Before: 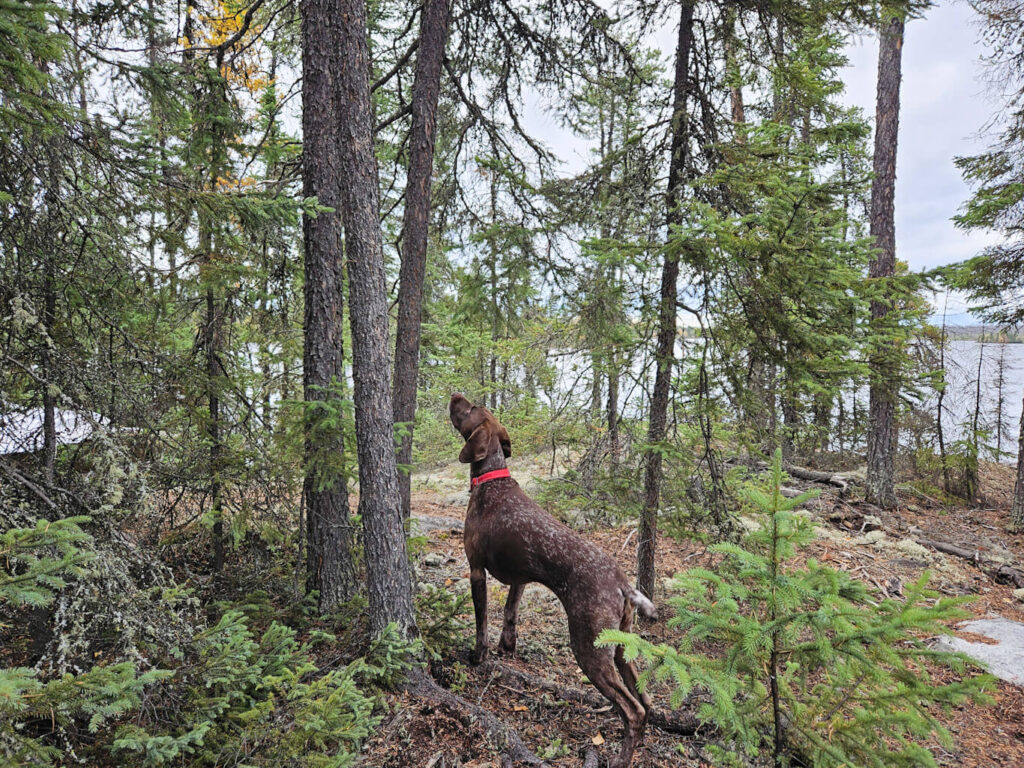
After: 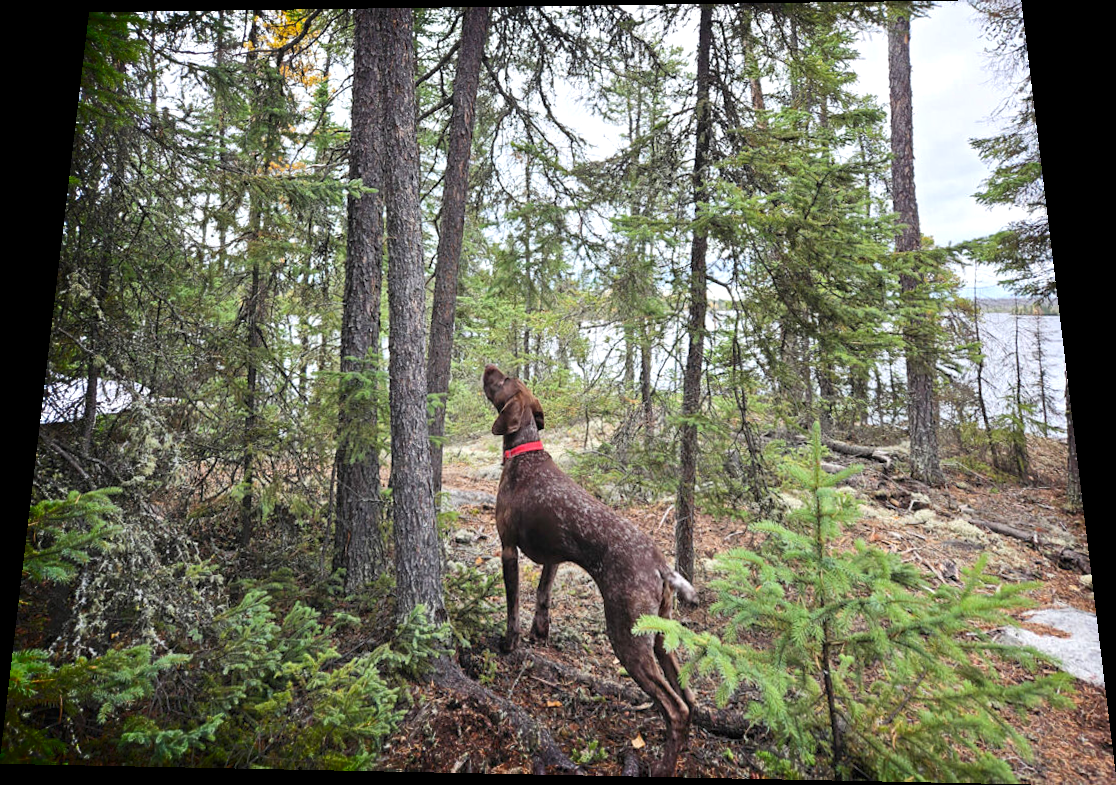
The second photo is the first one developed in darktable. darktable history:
rotate and perspective: rotation 0.128°, lens shift (vertical) -0.181, lens shift (horizontal) -0.044, shear 0.001, automatic cropping off
exposure: exposure 0.367 EV, compensate highlight preservation false
shadows and highlights: shadows -70, highlights 35, soften with gaussian
